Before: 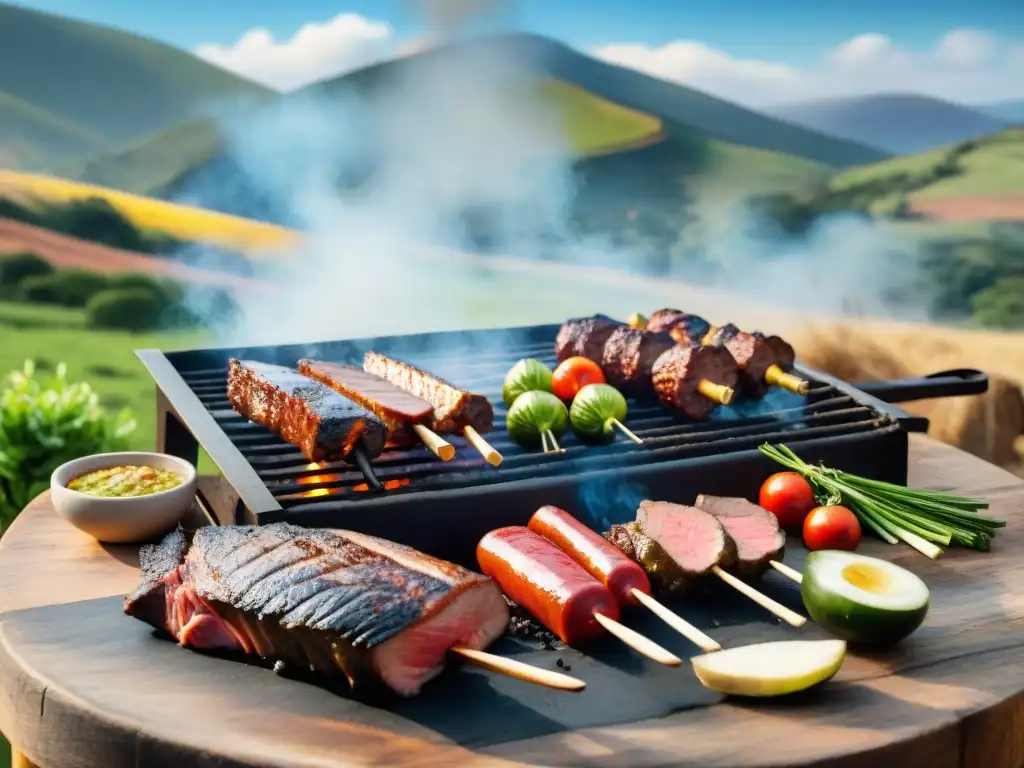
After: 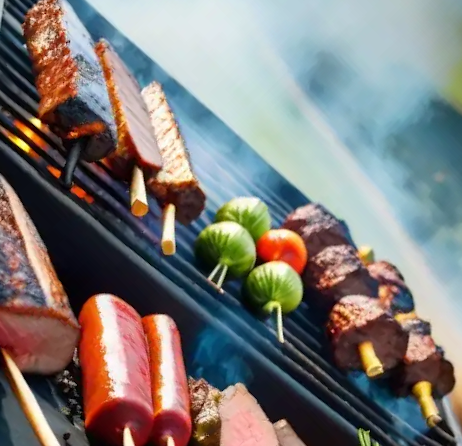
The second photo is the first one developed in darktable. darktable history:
crop and rotate: angle -45.97°, top 16.655%, right 0.997%, bottom 11.643%
